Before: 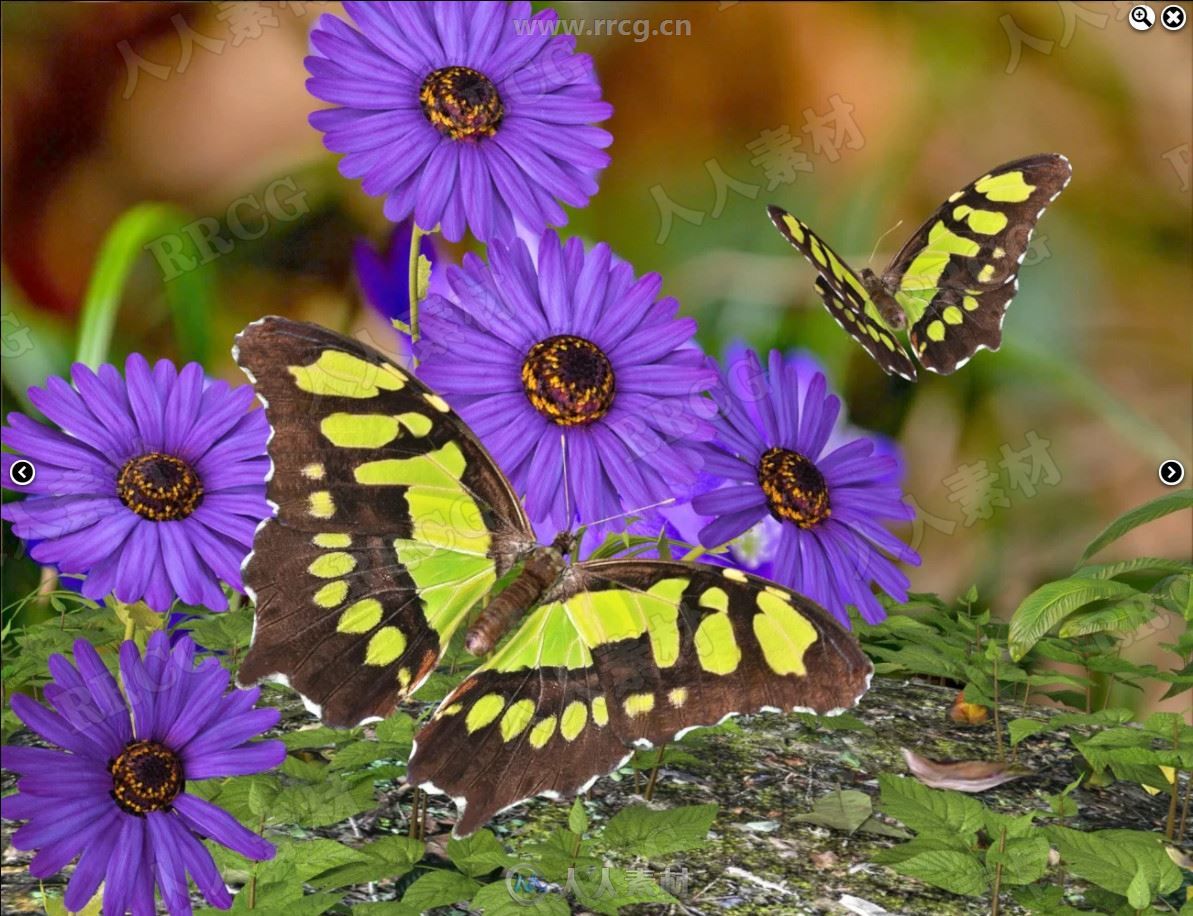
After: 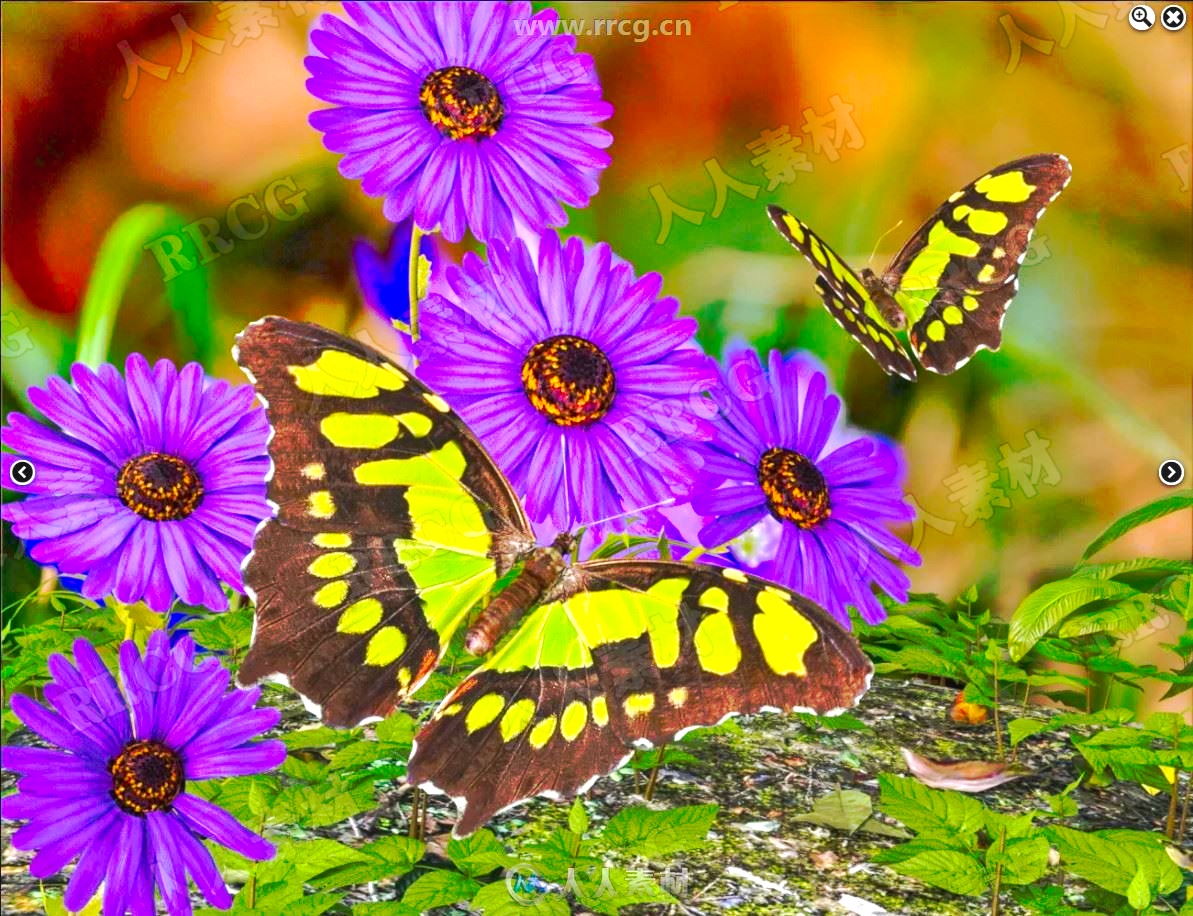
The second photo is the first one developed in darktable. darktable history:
local contrast: detail 110%
tone curve: curves: ch0 [(0, 0) (0.003, 0.003) (0.011, 0.011) (0.025, 0.024) (0.044, 0.044) (0.069, 0.068) (0.1, 0.098) (0.136, 0.133) (0.177, 0.174) (0.224, 0.22) (0.277, 0.272) (0.335, 0.329) (0.399, 0.392) (0.468, 0.46) (0.543, 0.607) (0.623, 0.676) (0.709, 0.75) (0.801, 0.828) (0.898, 0.912) (1, 1)], preserve colors none
contrast brightness saturation: saturation 0.5
exposure: black level correction 0, exposure 0.7 EV, compensate exposure bias true, compensate highlight preservation false
shadows and highlights: shadows color adjustment 97.66%, soften with gaussian
